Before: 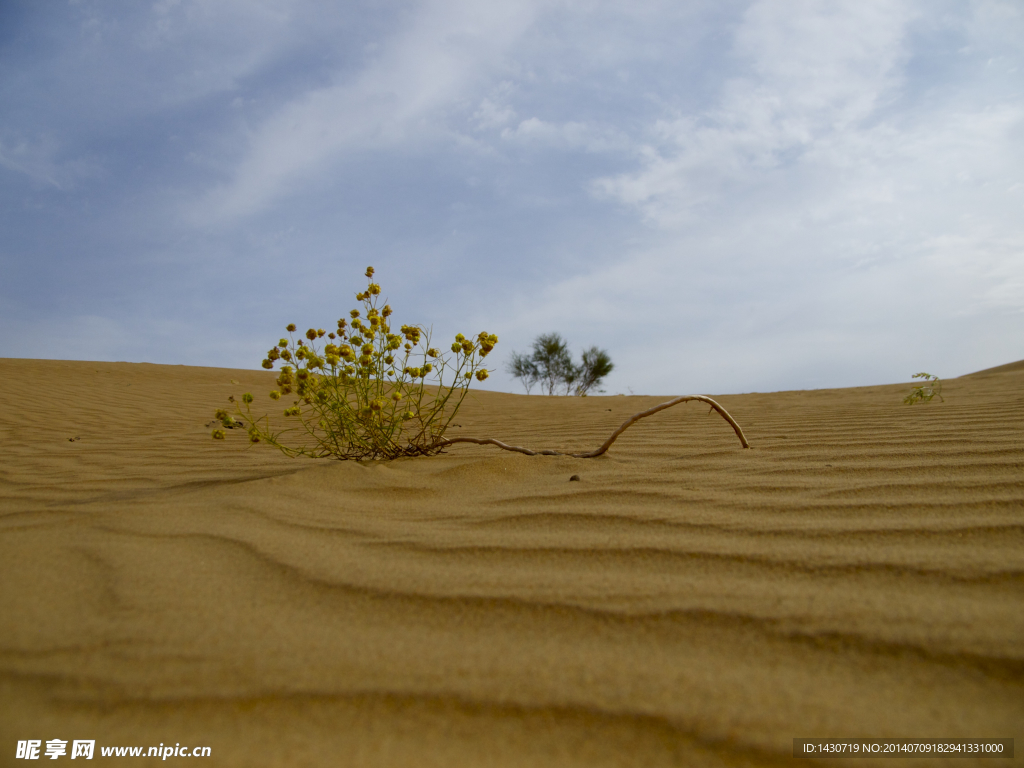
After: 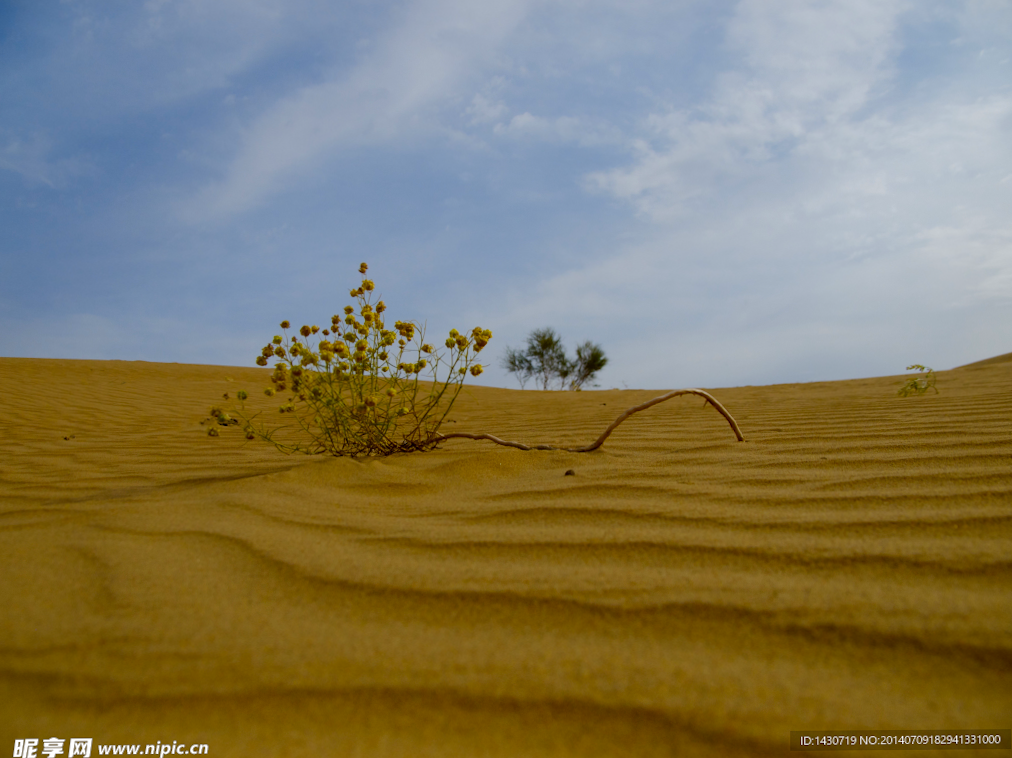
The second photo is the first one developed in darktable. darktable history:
color contrast: green-magenta contrast 0.85, blue-yellow contrast 1.25, unbound 0
rgb curve: curves: ch0 [(0, 0) (0.175, 0.154) (0.785, 0.663) (1, 1)]
rotate and perspective: rotation -0.45°, automatic cropping original format, crop left 0.008, crop right 0.992, crop top 0.012, crop bottom 0.988
